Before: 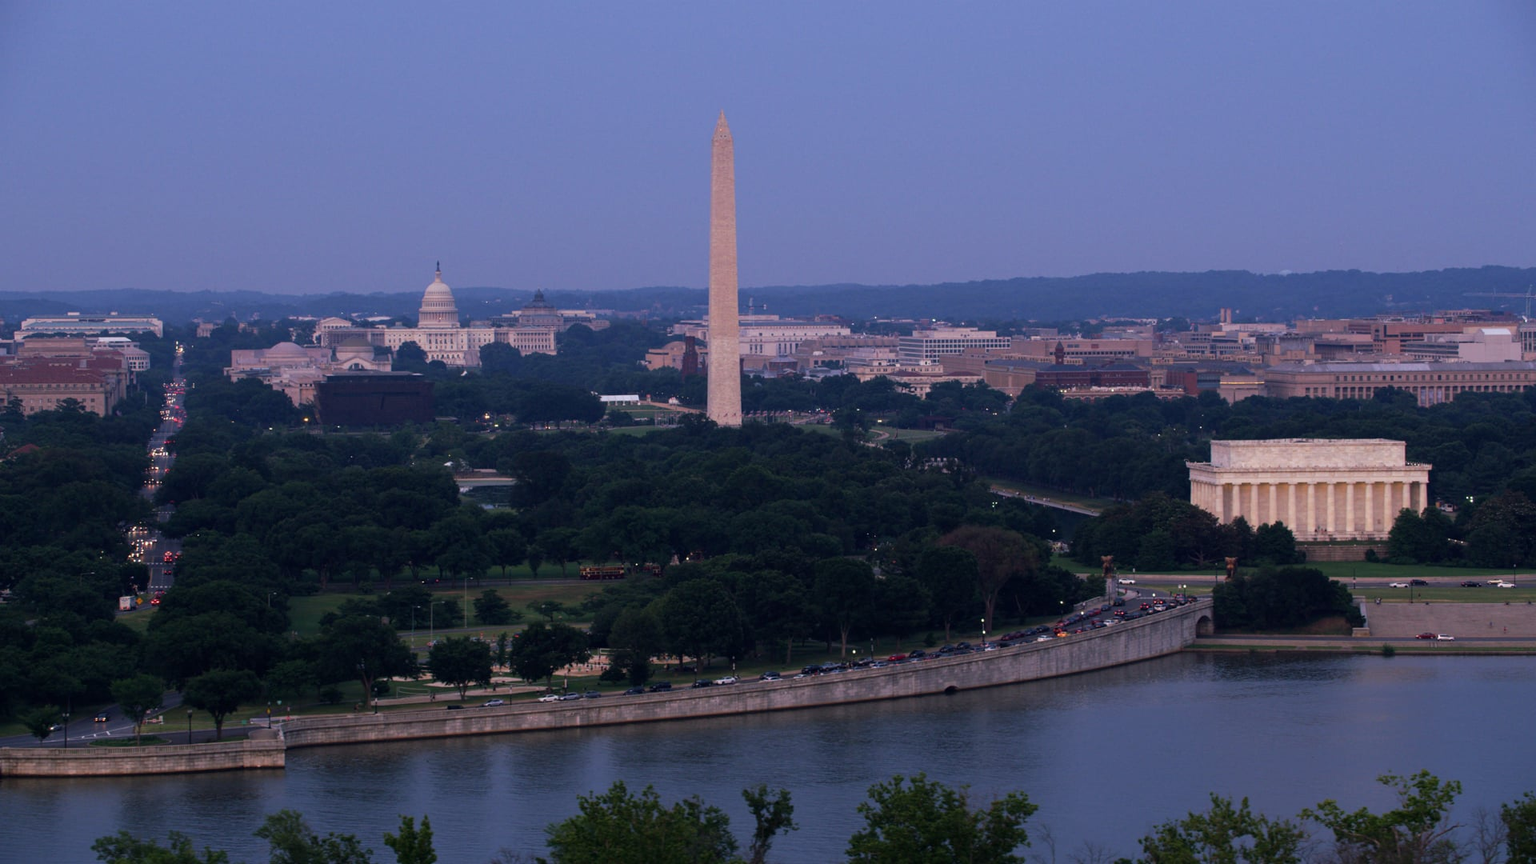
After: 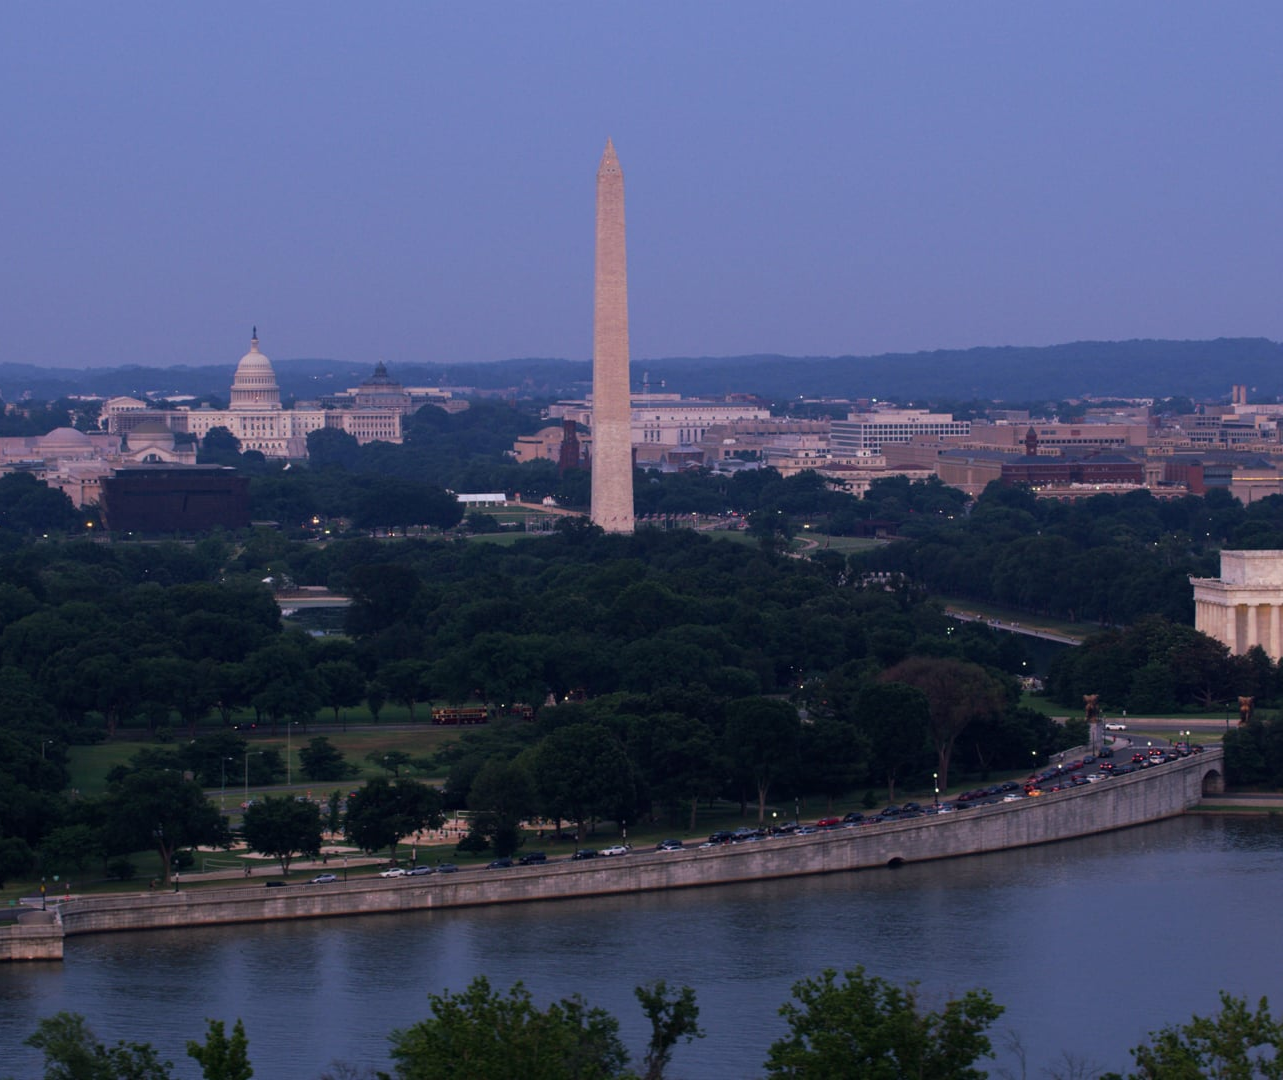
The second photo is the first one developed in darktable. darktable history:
crop and rotate: left 15.311%, right 17.83%
tone equalizer: -8 EV -0.554 EV
